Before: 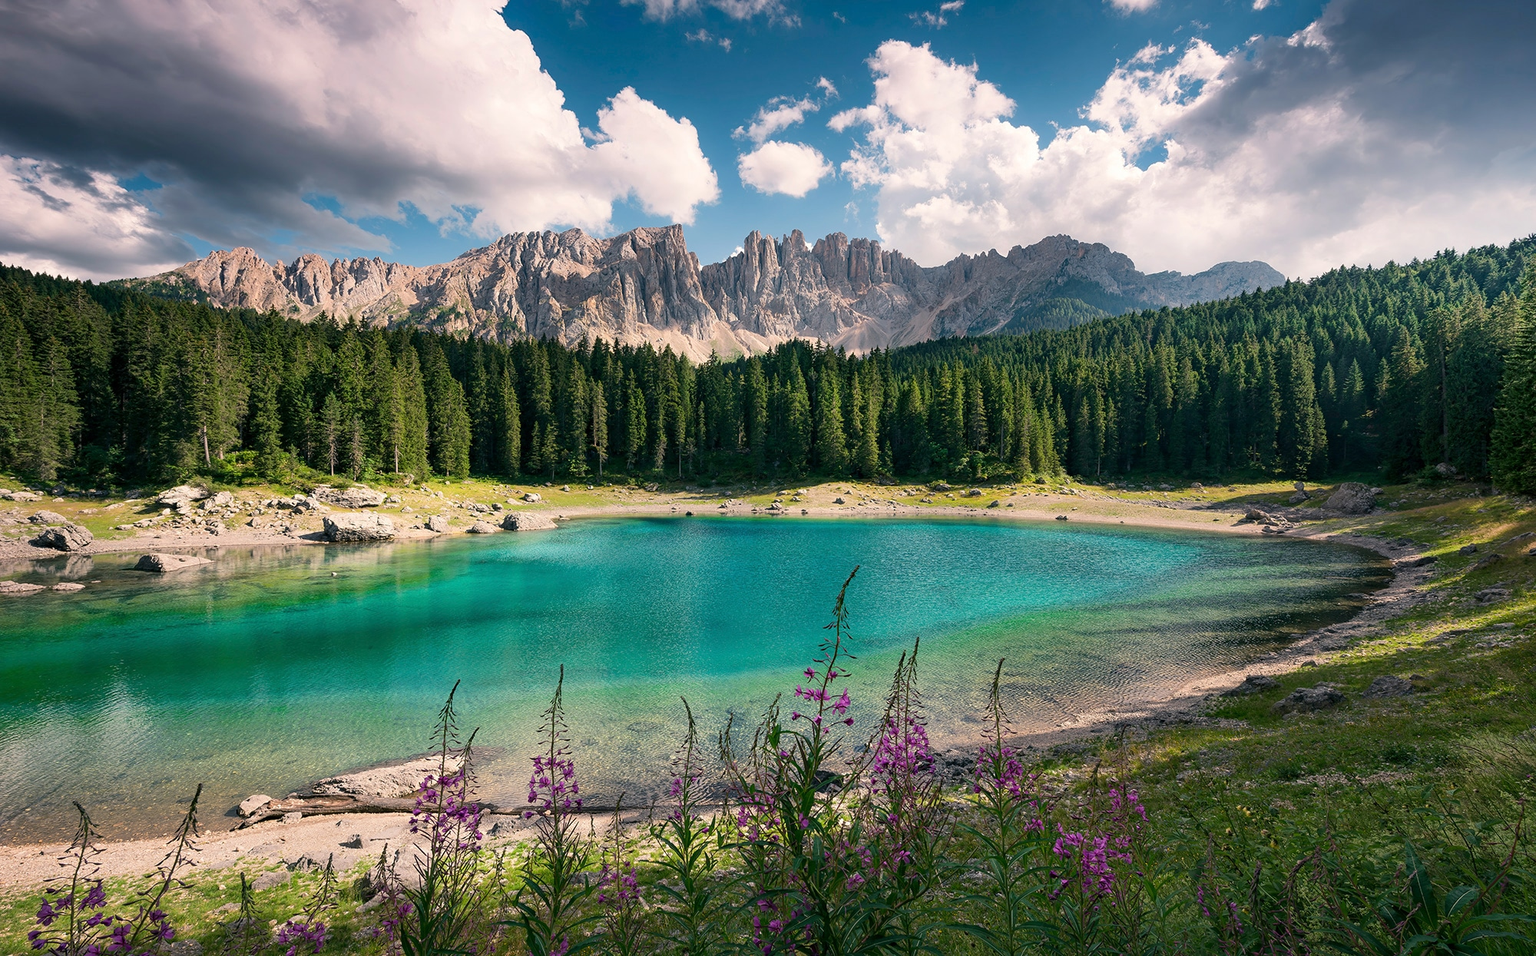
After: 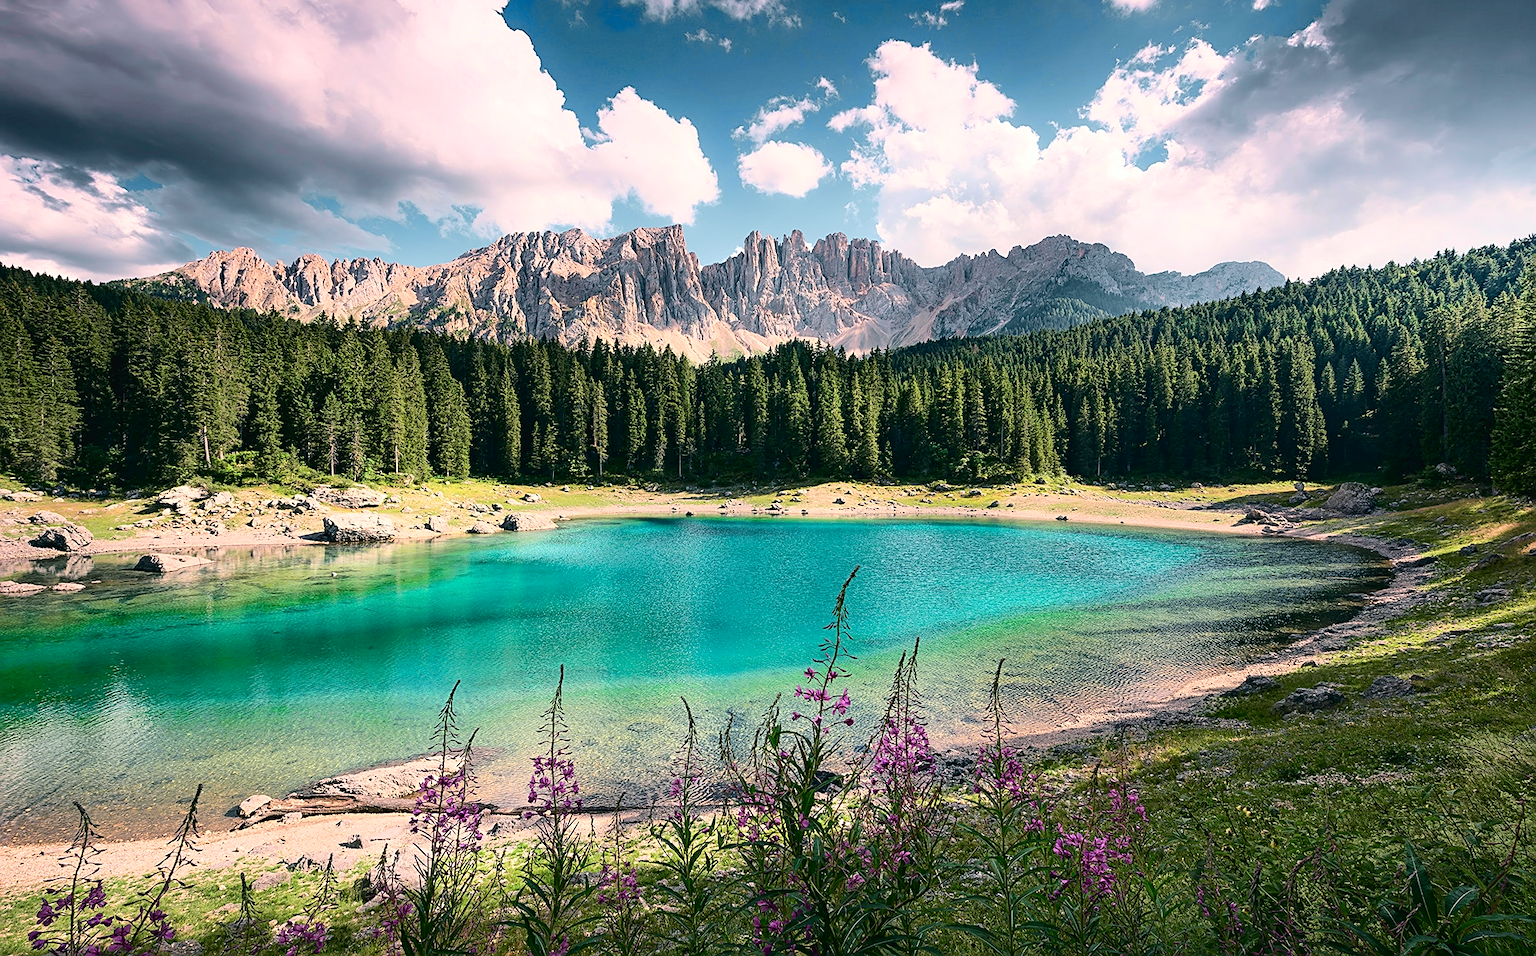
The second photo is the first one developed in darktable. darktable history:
tone curve: curves: ch0 [(0, 0.023) (0.087, 0.065) (0.184, 0.168) (0.45, 0.54) (0.57, 0.683) (0.722, 0.825) (0.877, 0.948) (1, 1)]; ch1 [(0, 0) (0.388, 0.369) (0.44, 0.44) (0.489, 0.481) (0.534, 0.551) (0.657, 0.659) (1, 1)]; ch2 [(0, 0) (0.353, 0.317) (0.408, 0.427) (0.472, 0.46) (0.5, 0.496) (0.537, 0.539) (0.576, 0.592) (0.625, 0.631) (1, 1)], color space Lab, independent channels, preserve colors none
sharpen: on, module defaults
